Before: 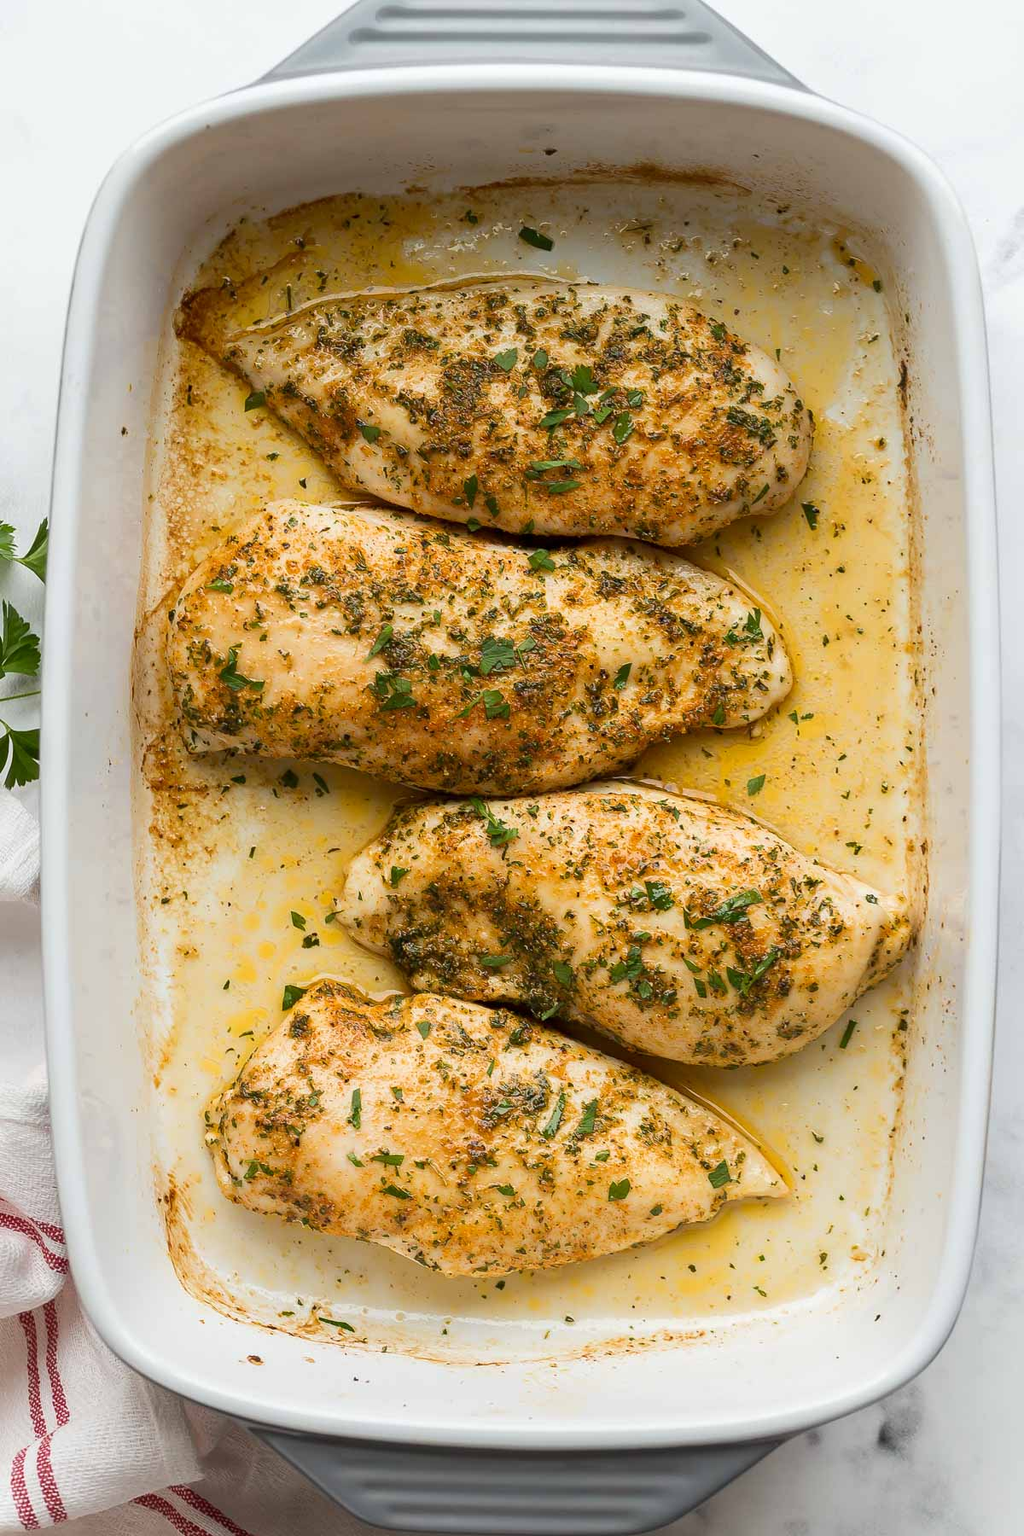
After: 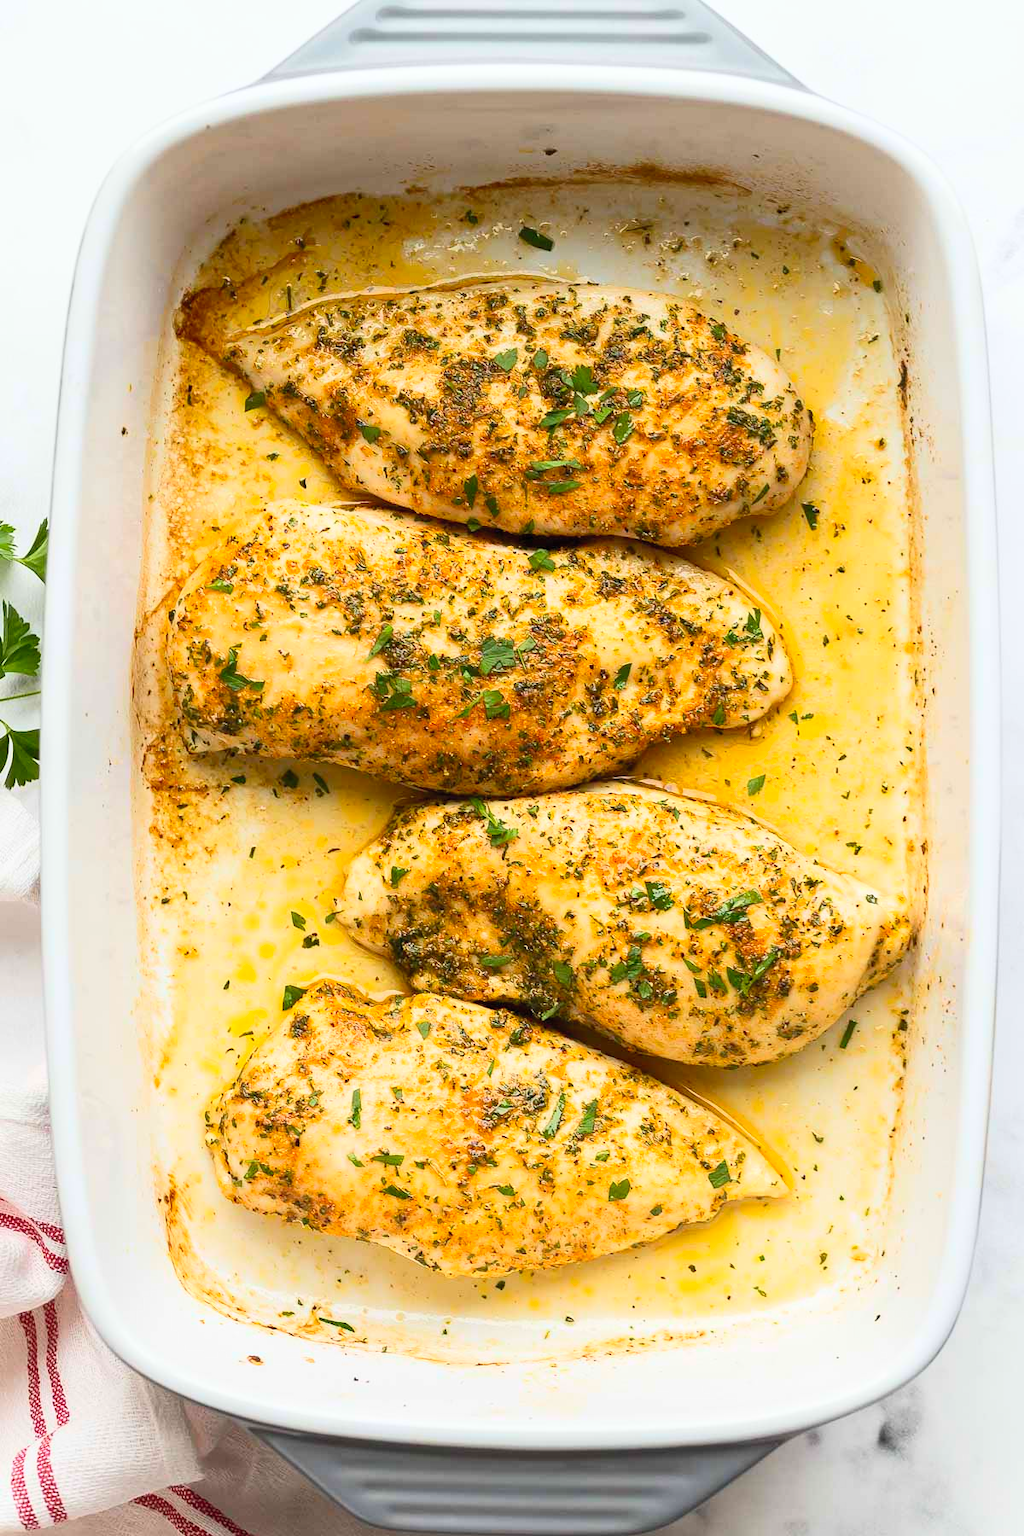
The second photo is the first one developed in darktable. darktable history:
contrast brightness saturation: contrast 0.236, brightness 0.248, saturation 0.376
